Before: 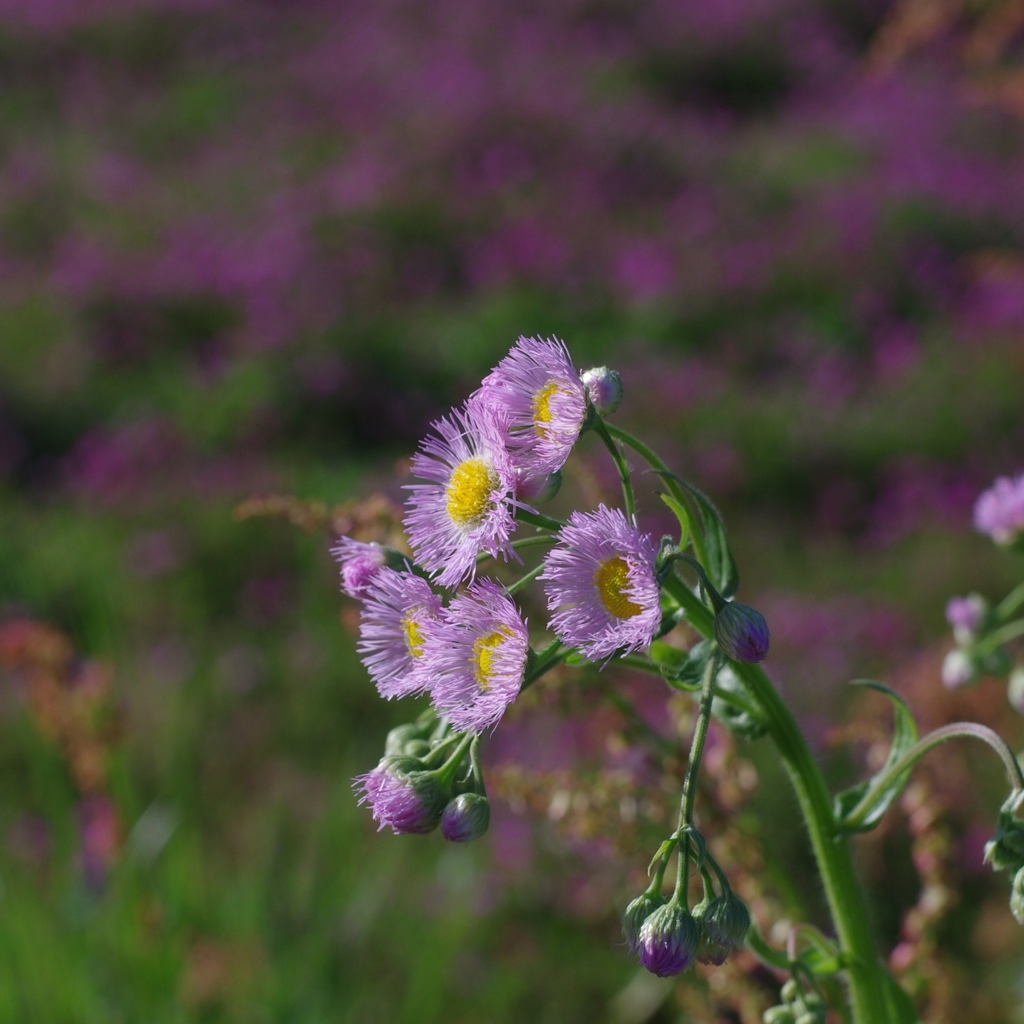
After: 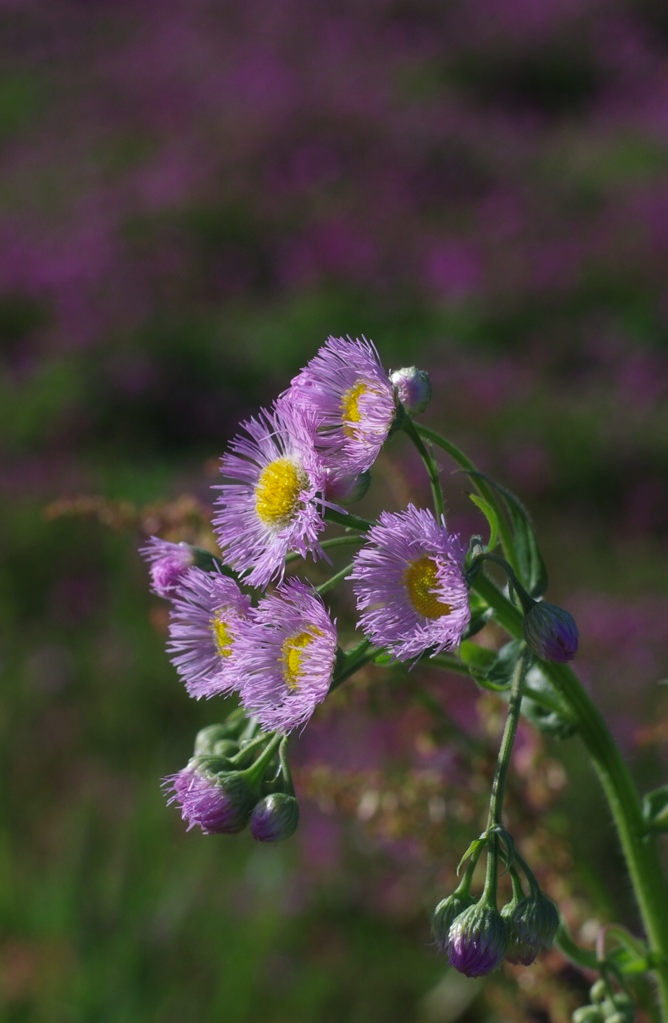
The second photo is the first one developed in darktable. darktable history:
crop and rotate: left 18.656%, right 16.033%
tone curve: curves: ch0 [(0, 0) (0.405, 0.351) (1, 1)], preserve colors none
